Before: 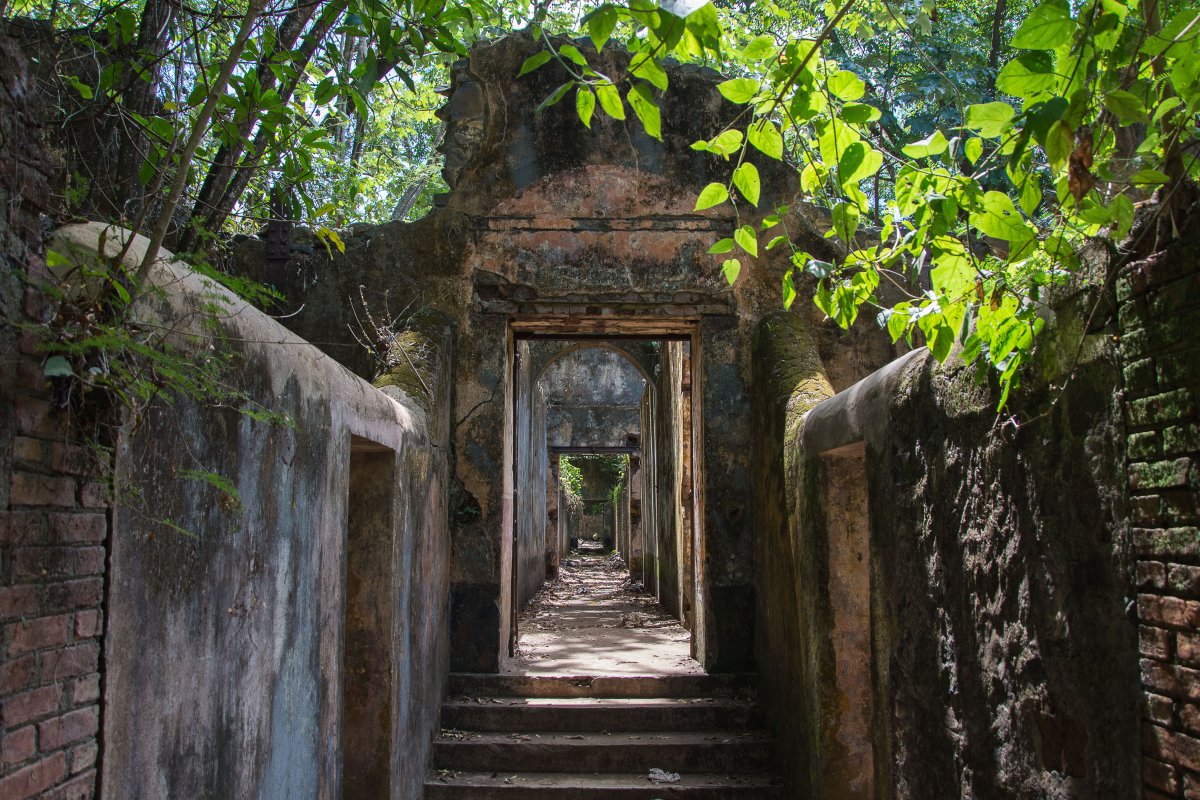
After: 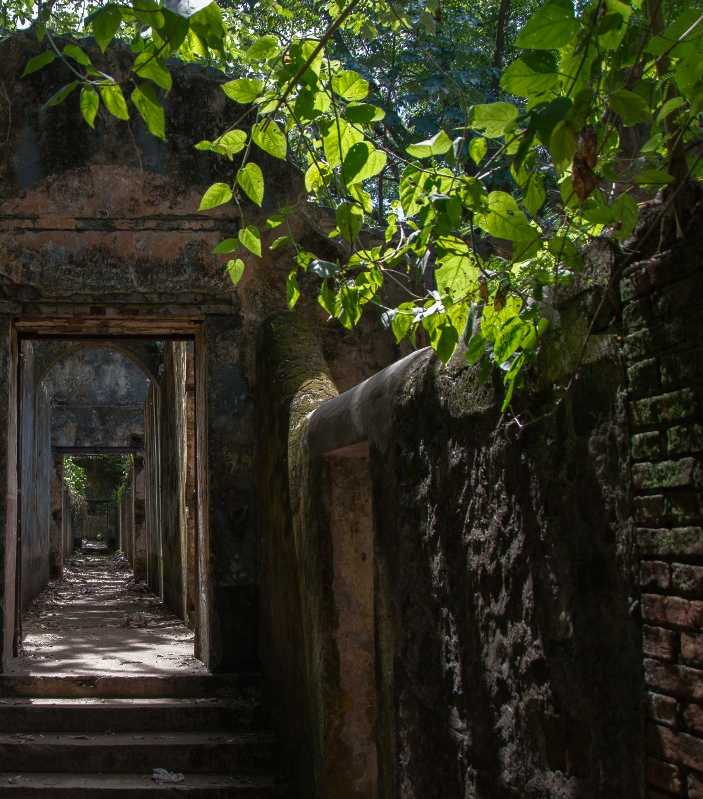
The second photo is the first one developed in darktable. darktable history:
base curve: curves: ch0 [(0, 0) (0.564, 0.291) (0.802, 0.731) (1, 1)]
crop: left 41.402%
